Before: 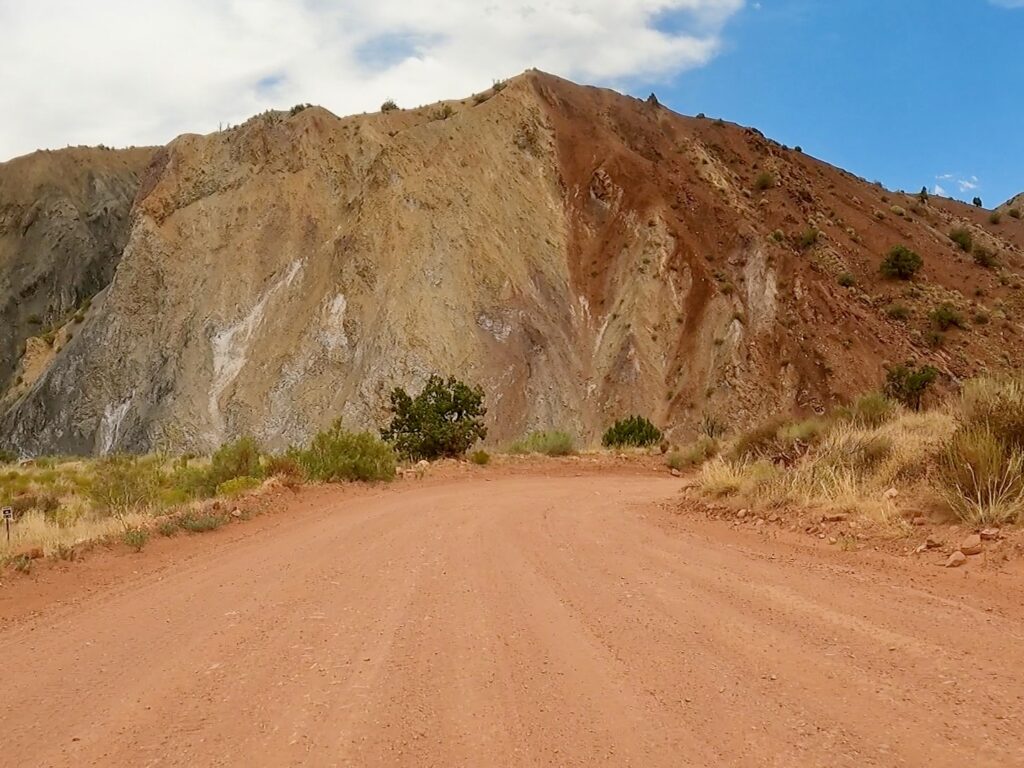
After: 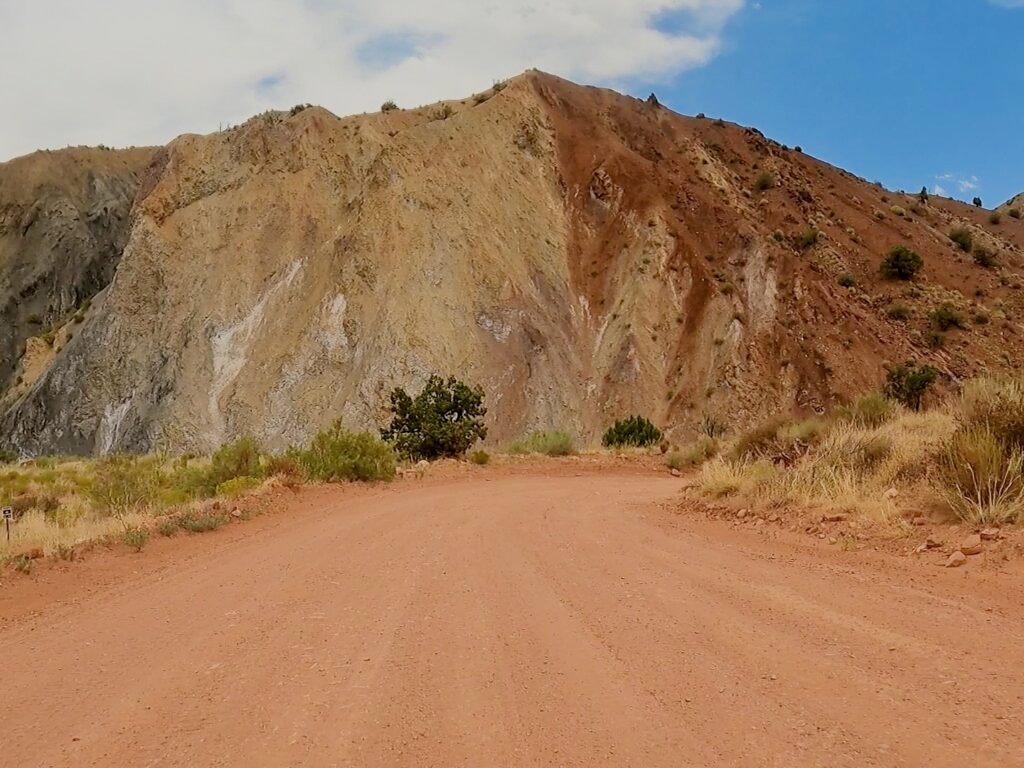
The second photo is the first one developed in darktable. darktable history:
filmic rgb: black relative exposure -7.48 EV, white relative exposure 4.83 EV, hardness 3.4, color science v6 (2022)
